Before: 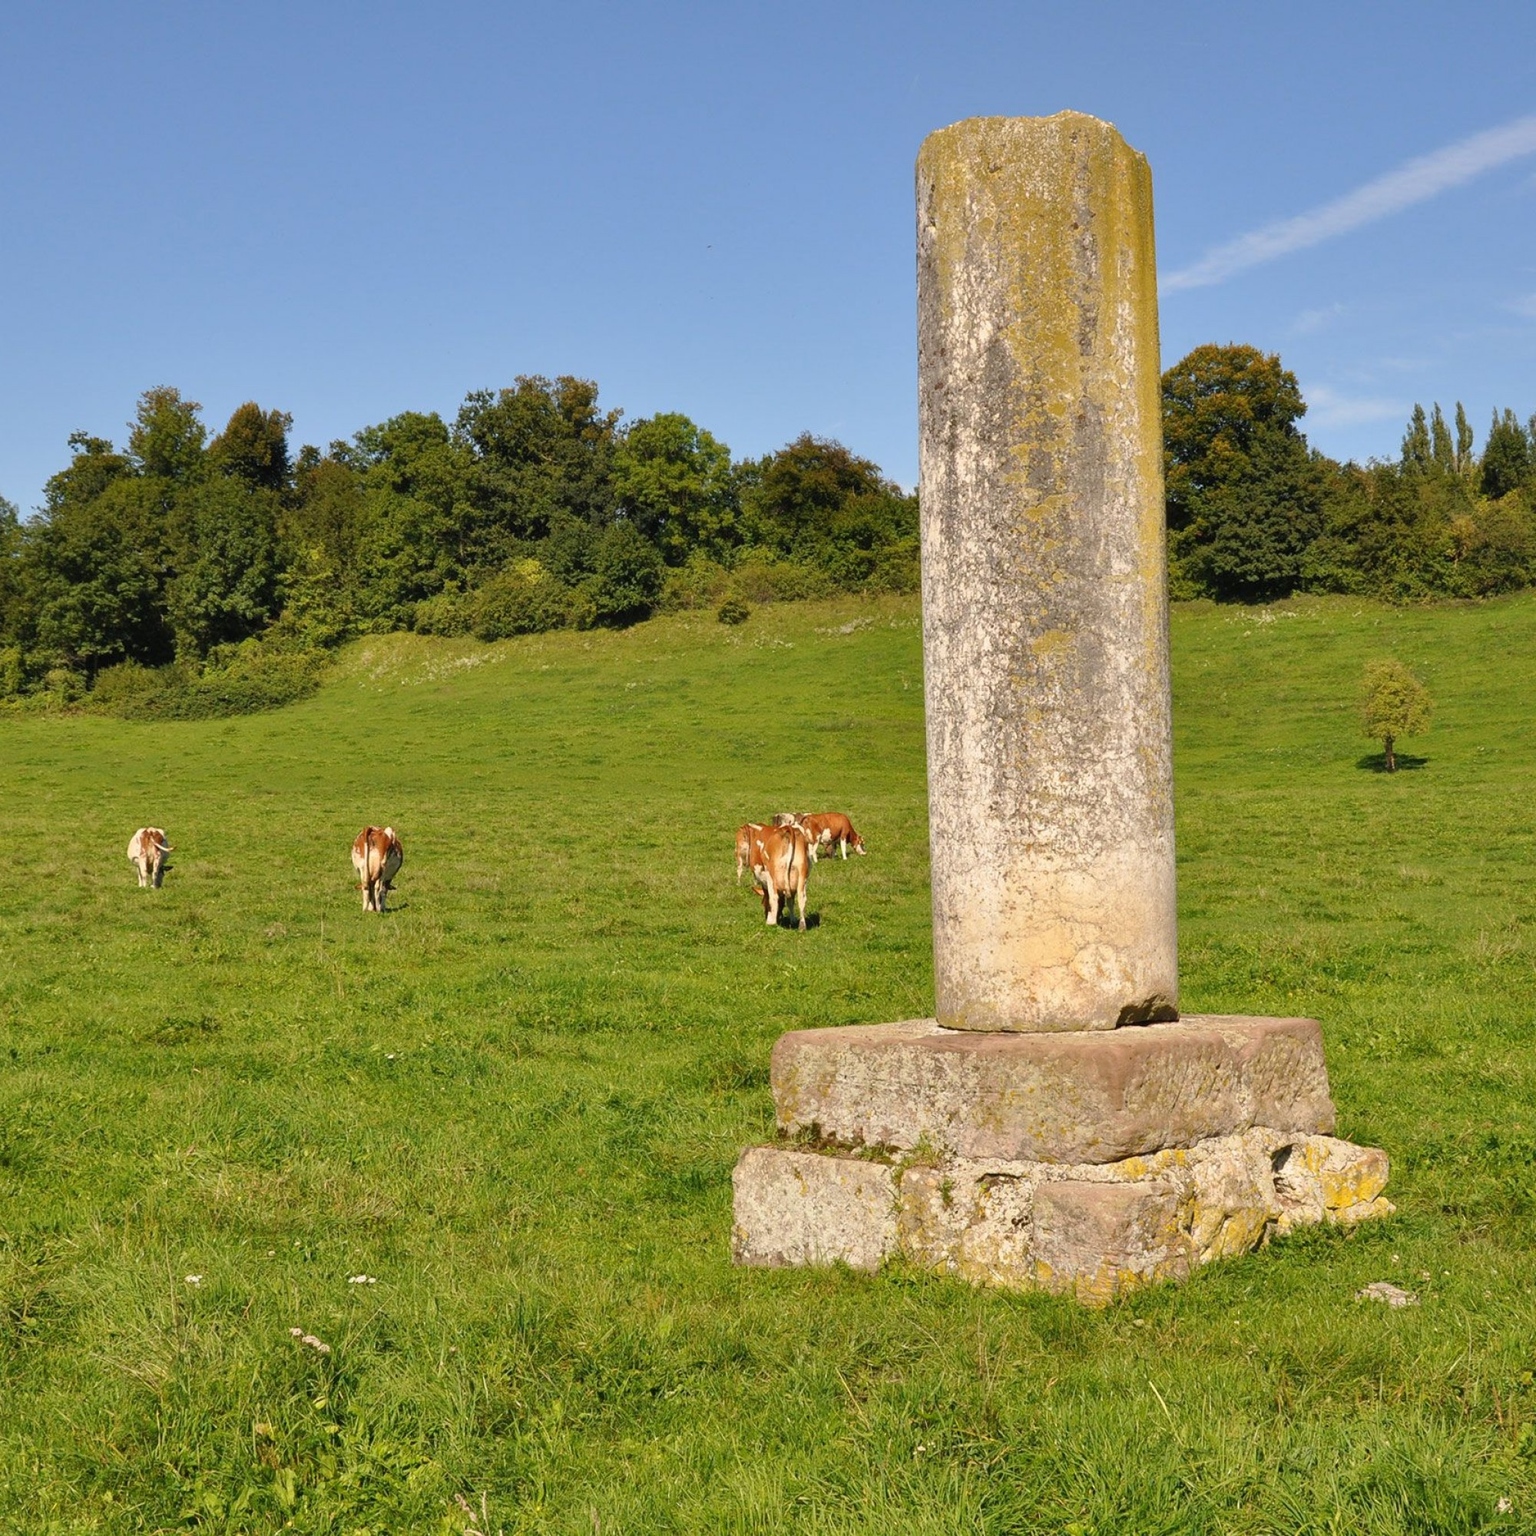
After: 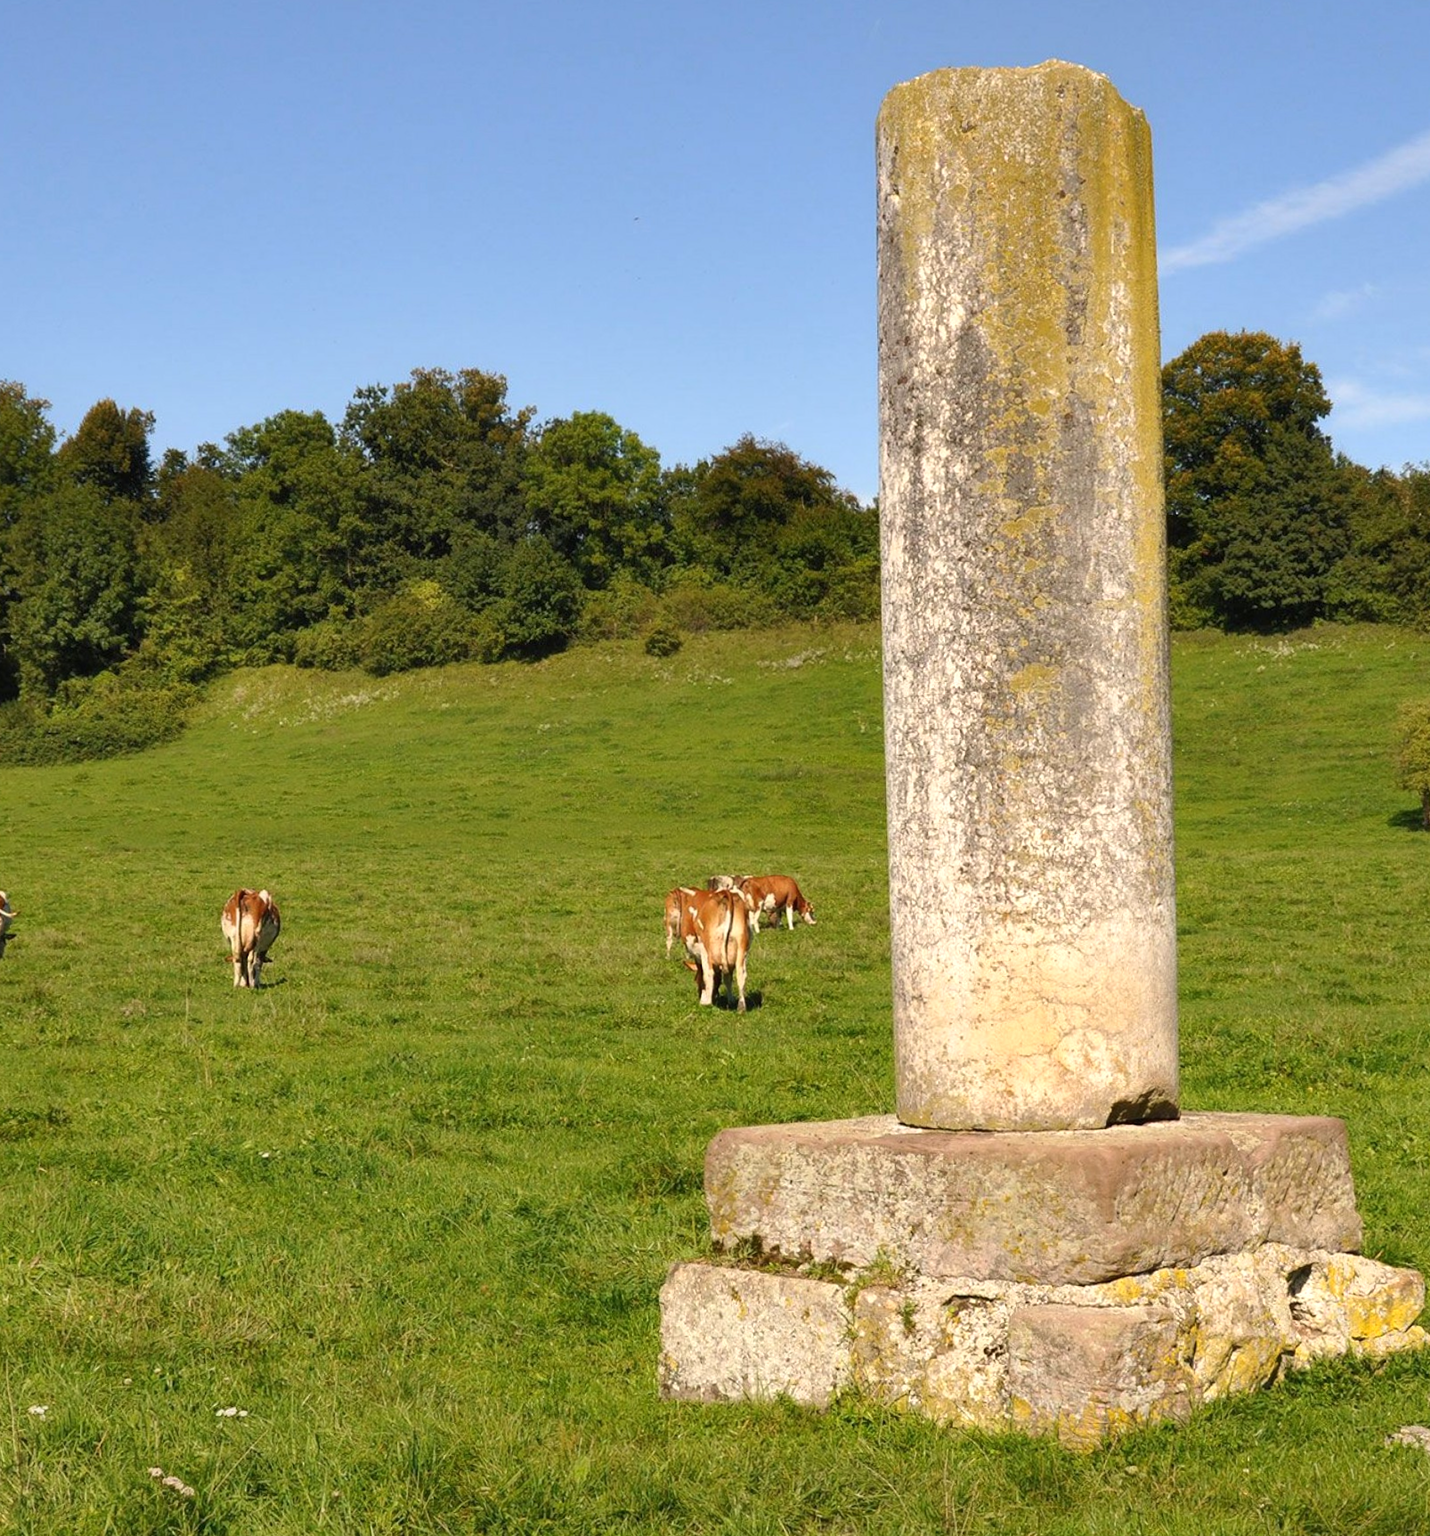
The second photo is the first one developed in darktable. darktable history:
rotate and perspective: rotation 0.192°, lens shift (horizontal) -0.015, crop left 0.005, crop right 0.996, crop top 0.006, crop bottom 0.99
crop: left 9.929%, top 3.475%, right 9.188%, bottom 9.529%
tone equalizer: -8 EV -0.001 EV, -7 EV 0.001 EV, -6 EV -0.002 EV, -5 EV -0.003 EV, -4 EV -0.062 EV, -3 EV -0.222 EV, -2 EV -0.267 EV, -1 EV 0.105 EV, +0 EV 0.303 EV
